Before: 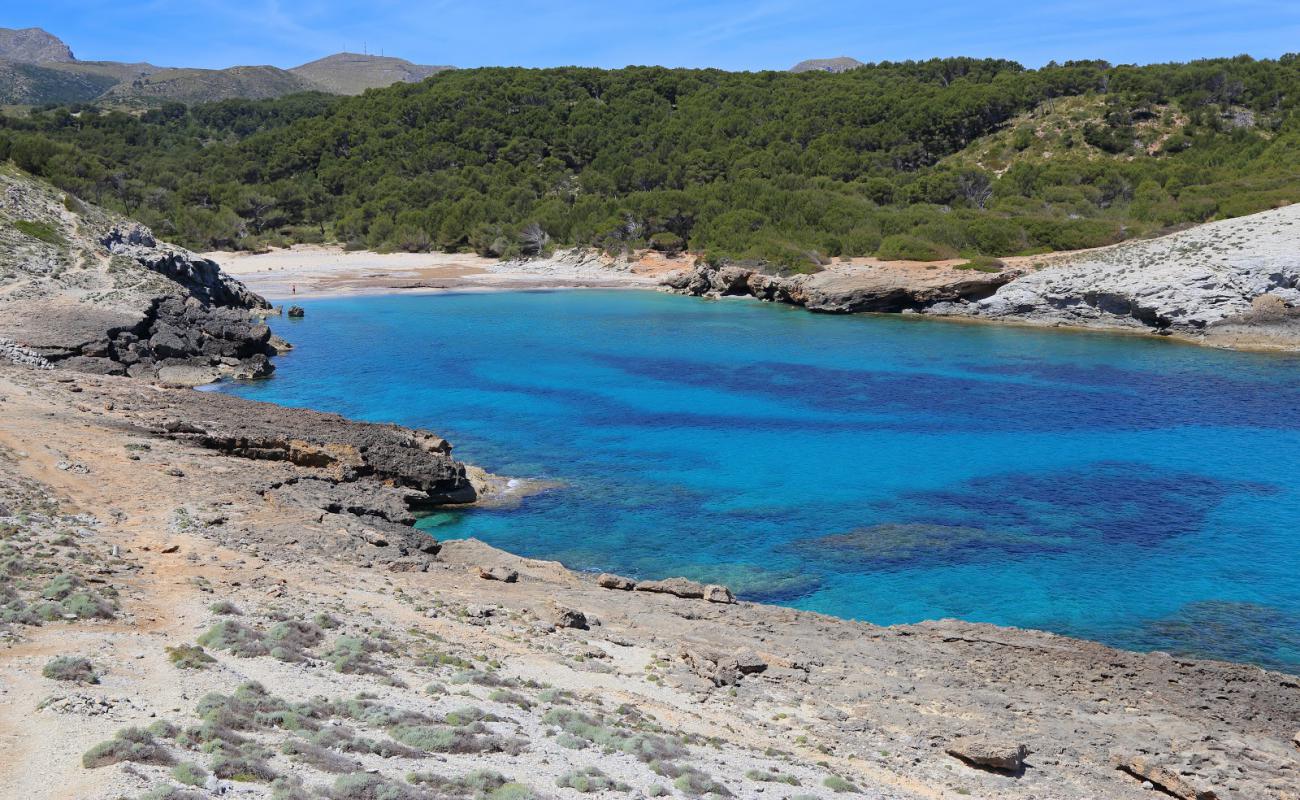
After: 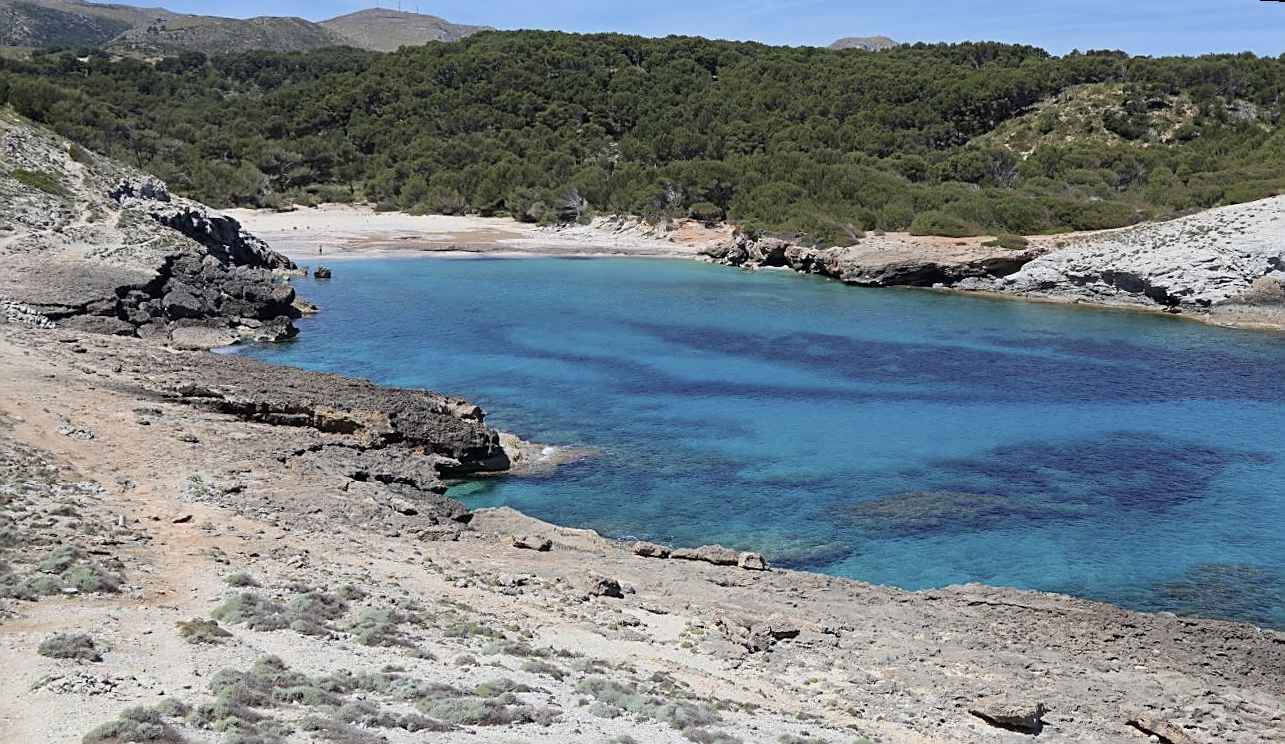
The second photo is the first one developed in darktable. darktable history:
rotate and perspective: rotation 0.679°, lens shift (horizontal) 0.136, crop left 0.009, crop right 0.991, crop top 0.078, crop bottom 0.95
sharpen: on, module defaults
contrast brightness saturation: contrast 0.1, saturation -0.3
